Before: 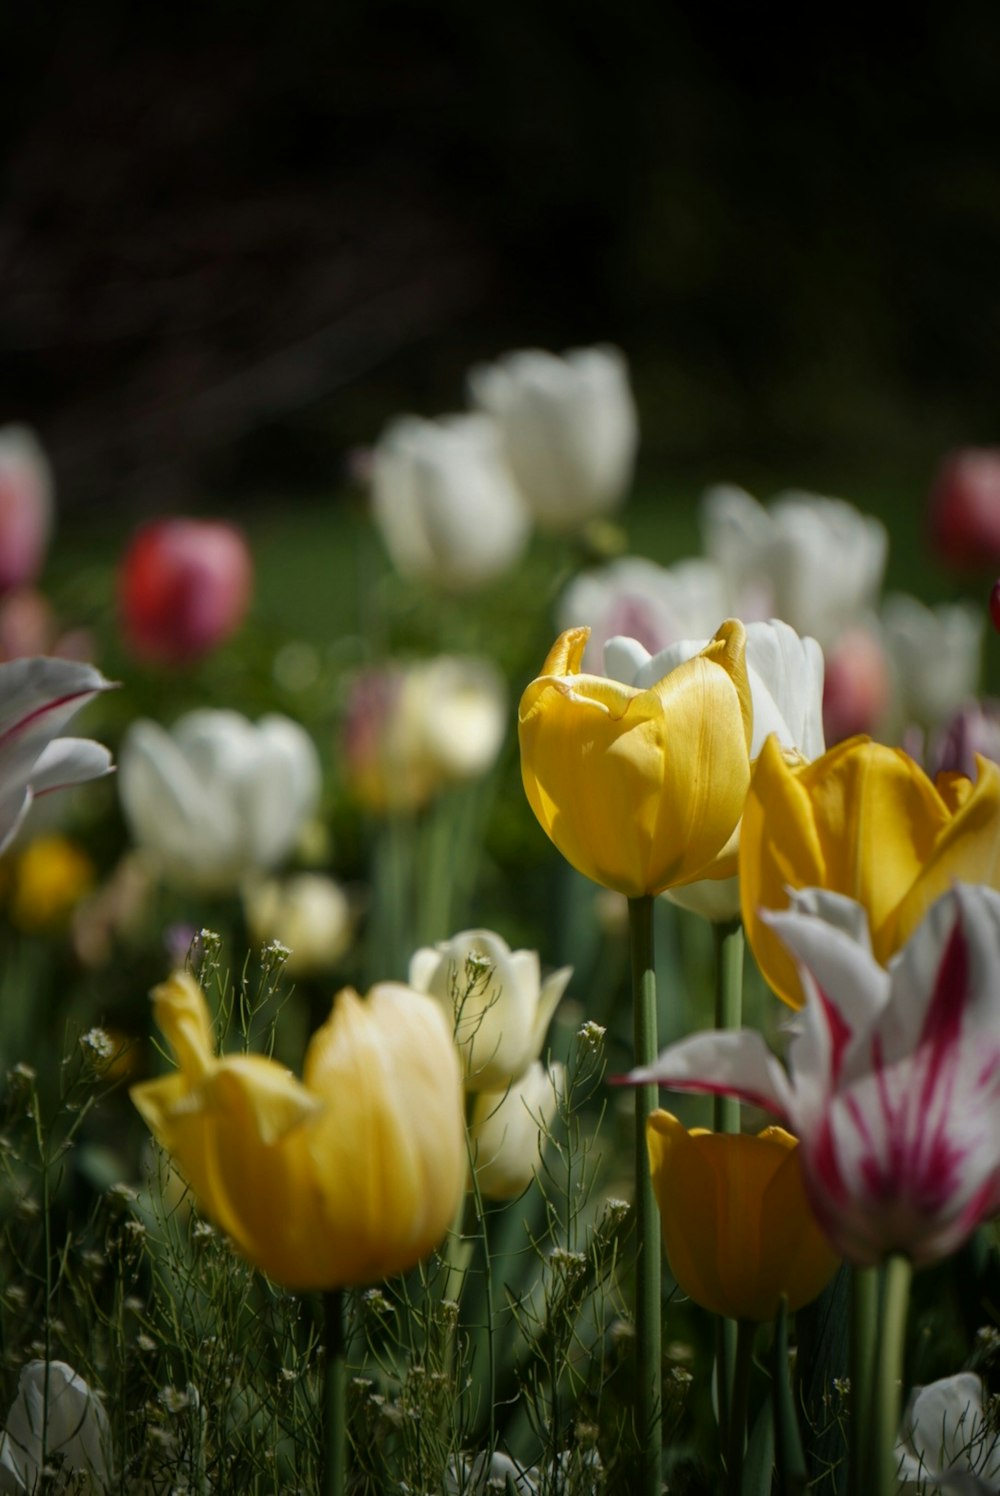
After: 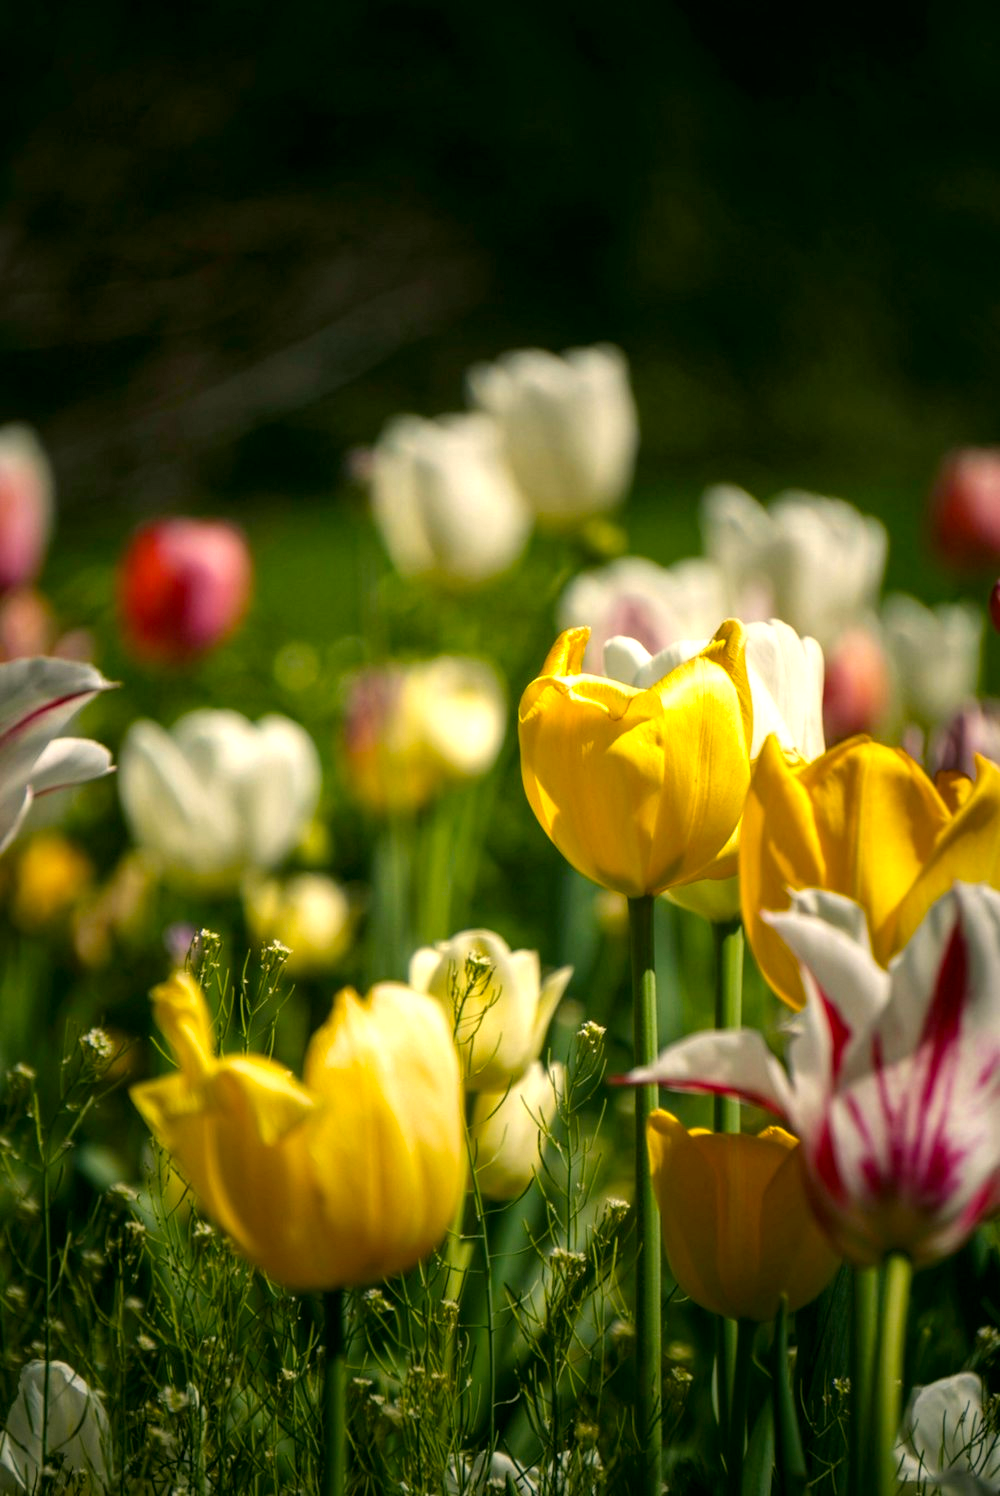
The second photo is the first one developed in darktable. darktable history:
local contrast: on, module defaults
color balance rgb: shadows lift › chroma 0.805%, shadows lift › hue 110.27°, power › chroma 0.303%, power › hue 23.38°, highlights gain › chroma 2.993%, highlights gain › hue 76.82°, perceptual saturation grading › global saturation 35.896%
color correction: highlights a* 4.03, highlights b* 4.92, shadows a* -8.15, shadows b* 5.08
exposure: exposure 0.751 EV, compensate highlight preservation false
